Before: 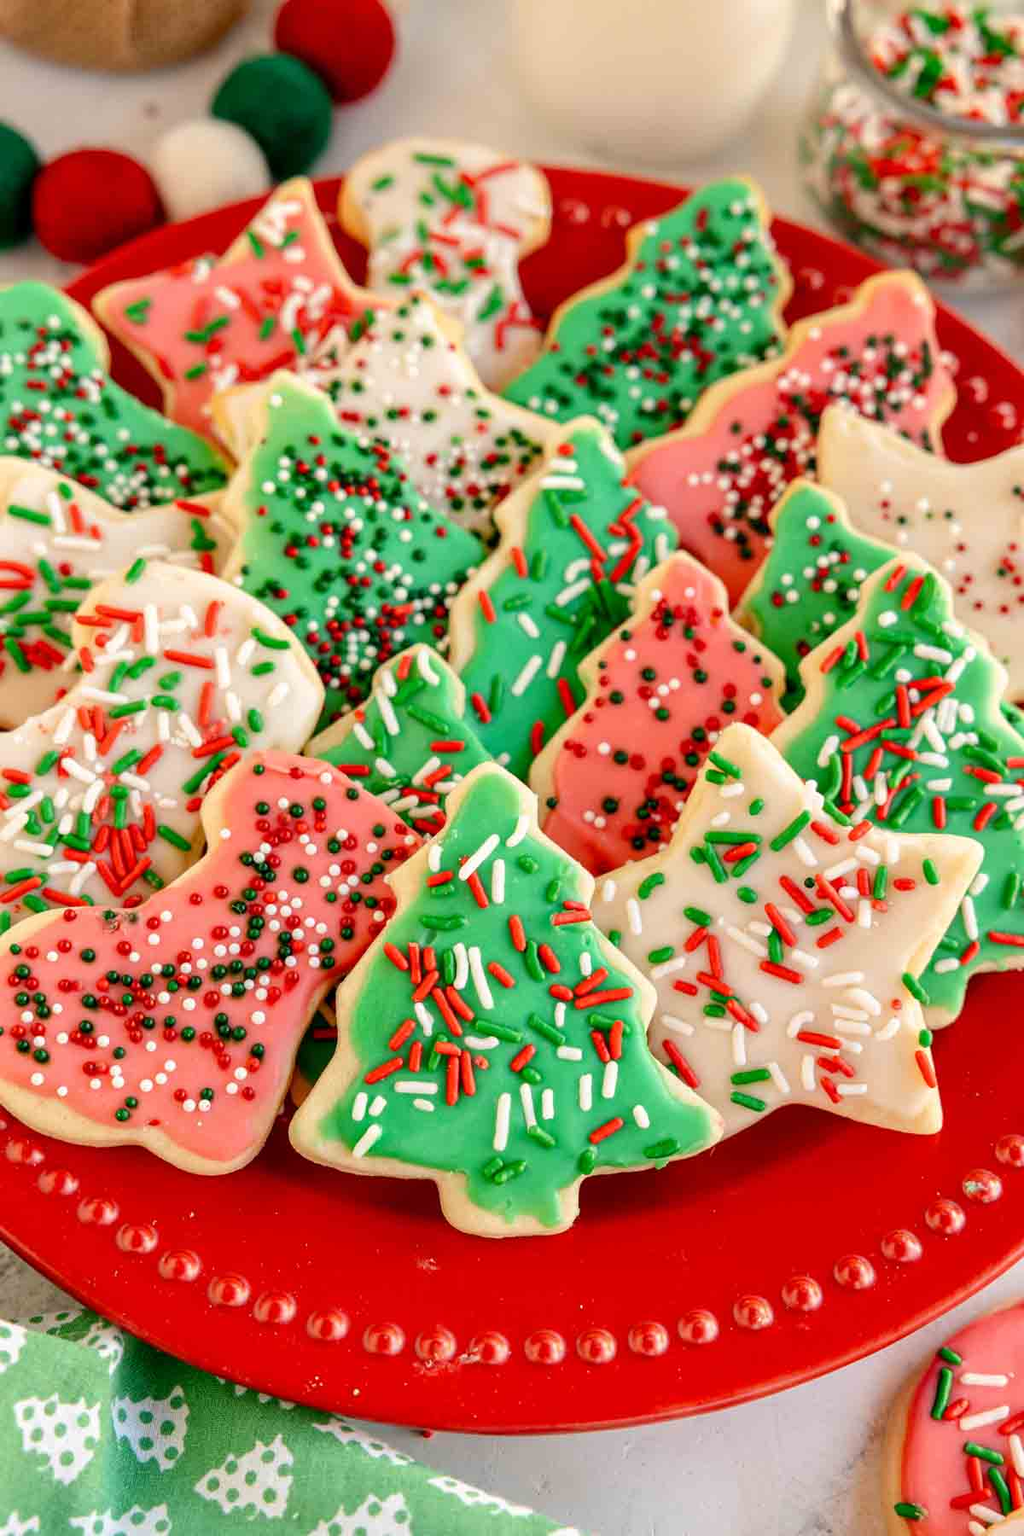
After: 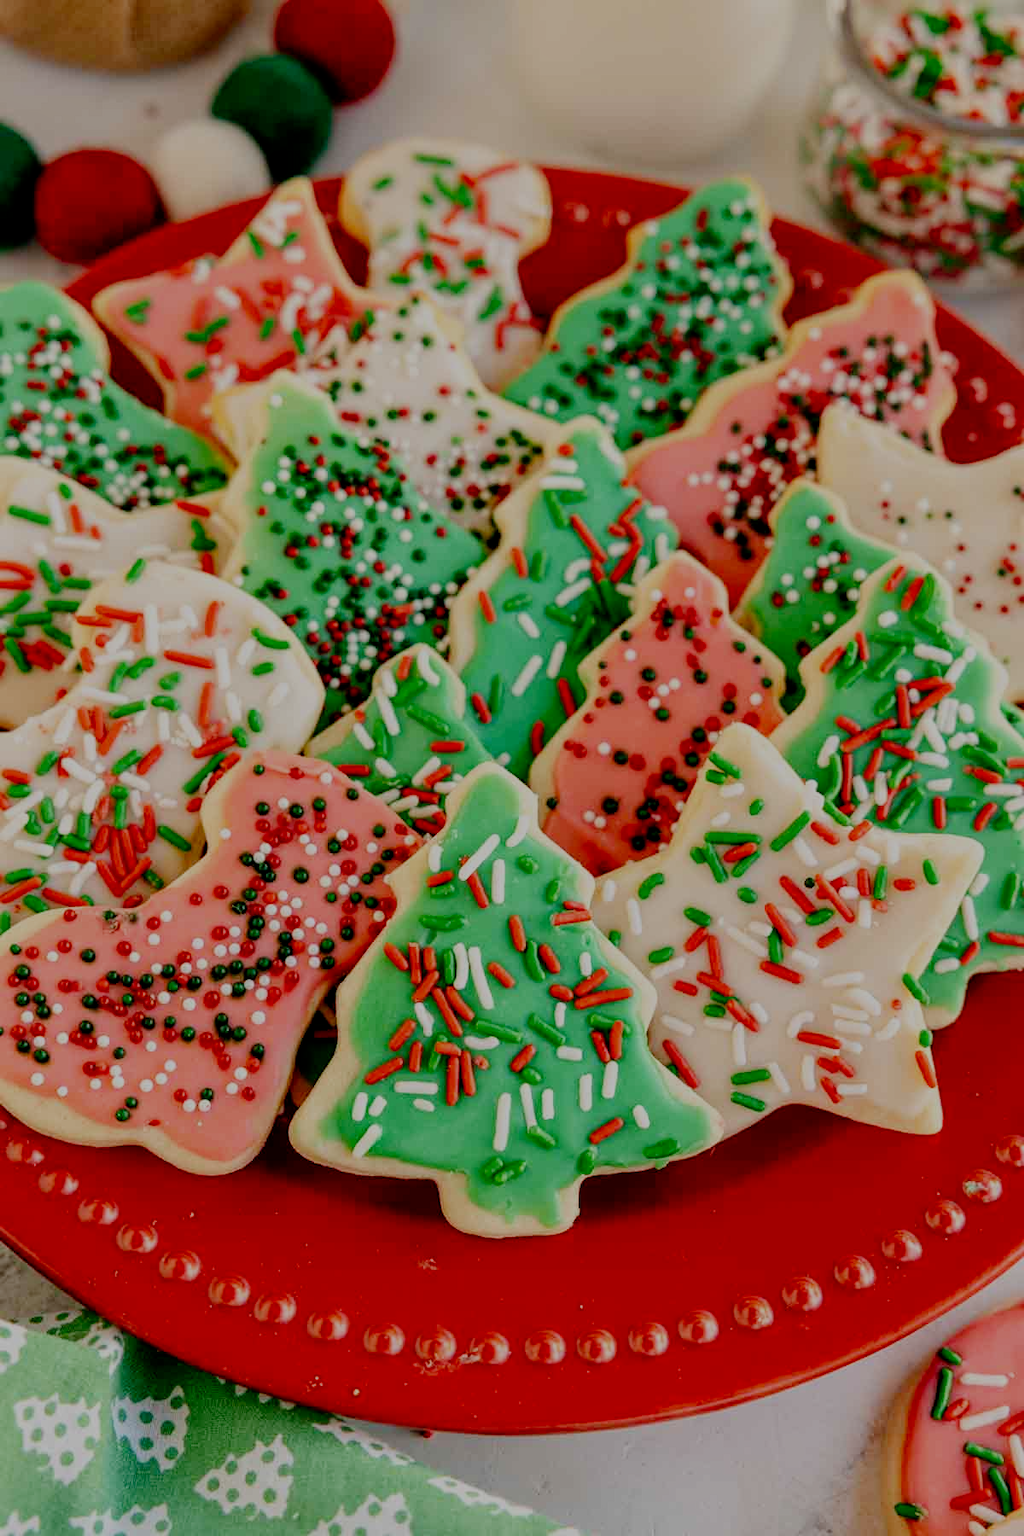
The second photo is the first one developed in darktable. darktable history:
tone equalizer: on, module defaults
filmic rgb: middle gray luminance 30%, black relative exposure -9 EV, white relative exposure 7 EV, threshold 6 EV, target black luminance 0%, hardness 2.94, latitude 2.04%, contrast 0.963, highlights saturation mix 5%, shadows ↔ highlights balance 12.16%, add noise in highlights 0, preserve chrominance no, color science v3 (2019), use custom middle-gray values true, iterations of high-quality reconstruction 0, contrast in highlights soft, enable highlight reconstruction true
